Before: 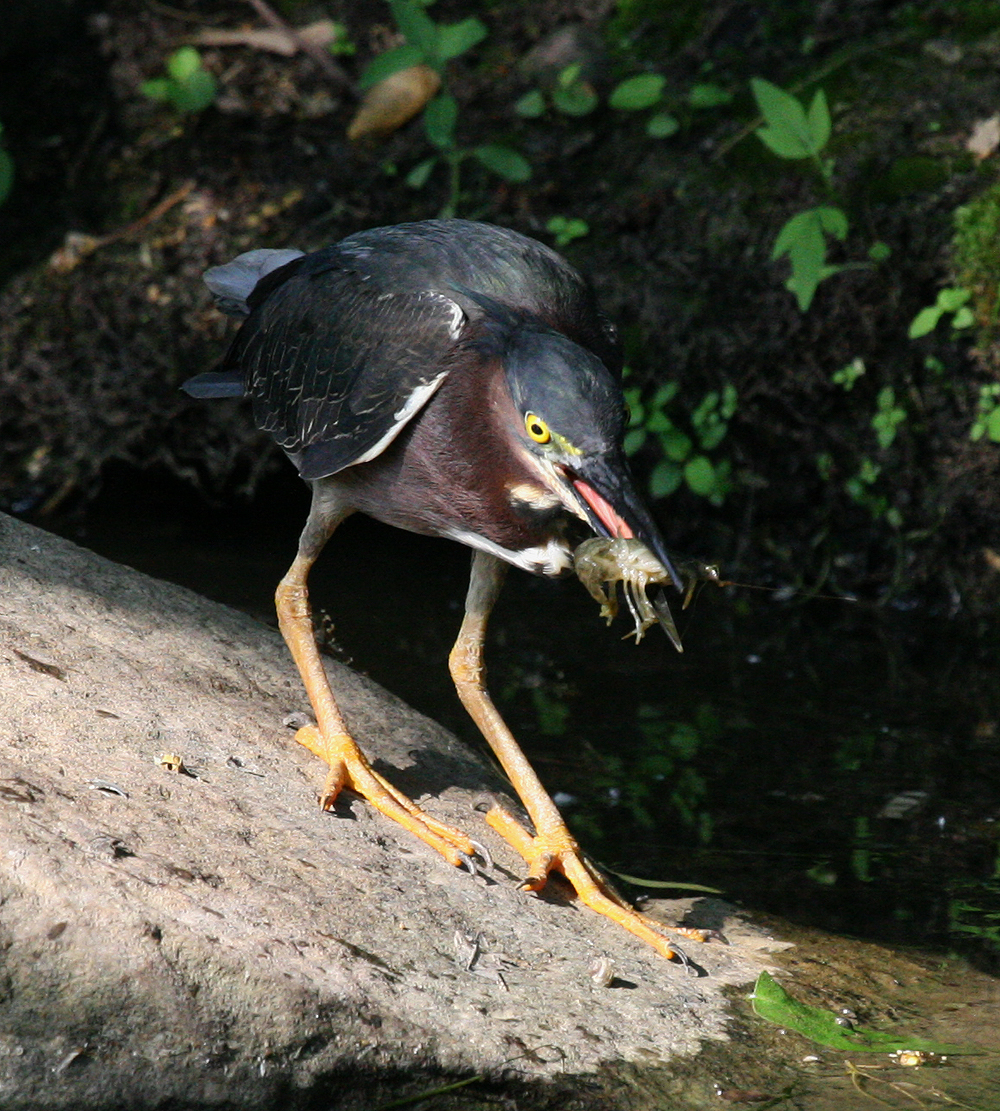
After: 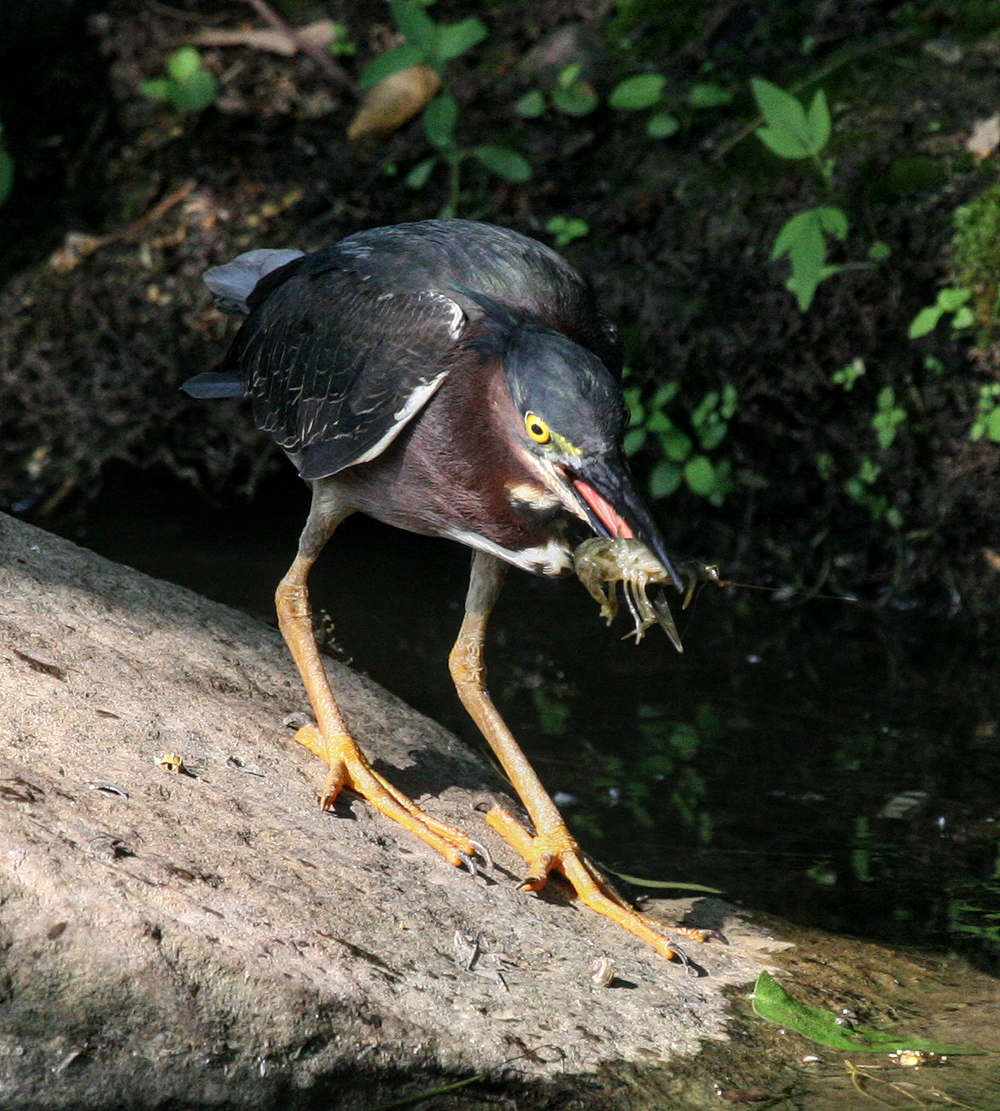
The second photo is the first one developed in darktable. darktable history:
local contrast: on, module defaults
color balance rgb: perceptual saturation grading › global saturation 20%, global vibrance 20%
color balance: input saturation 80.07%
